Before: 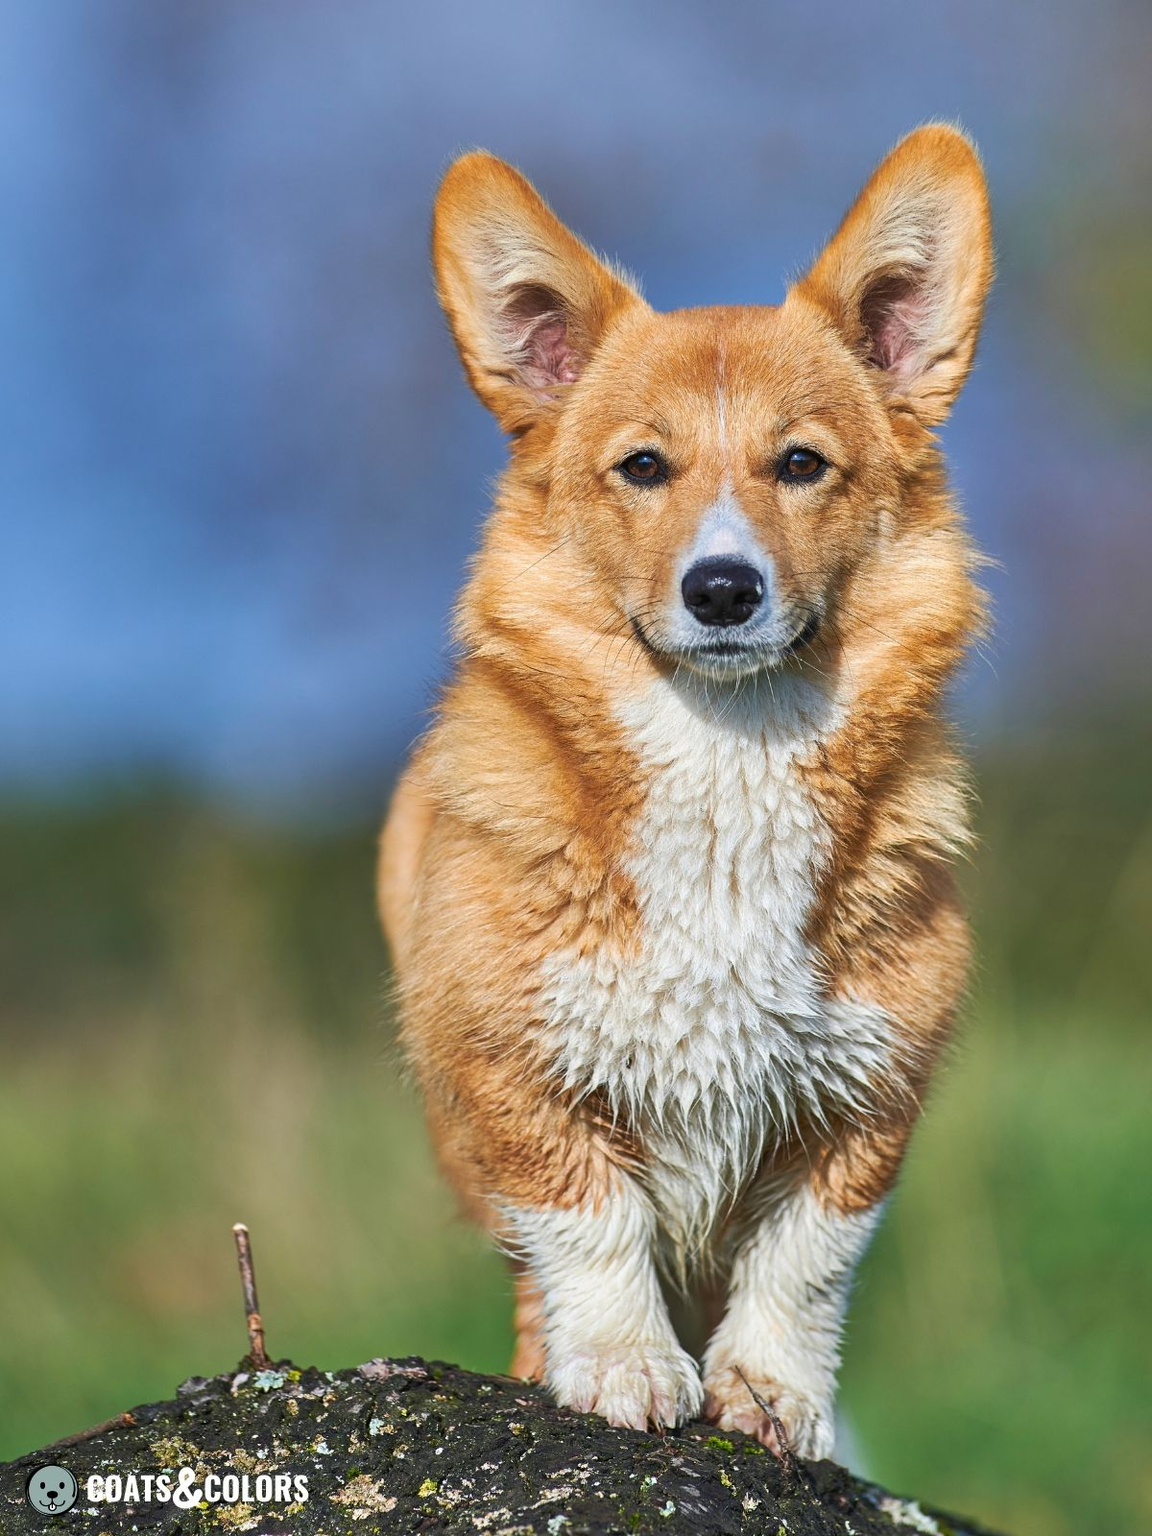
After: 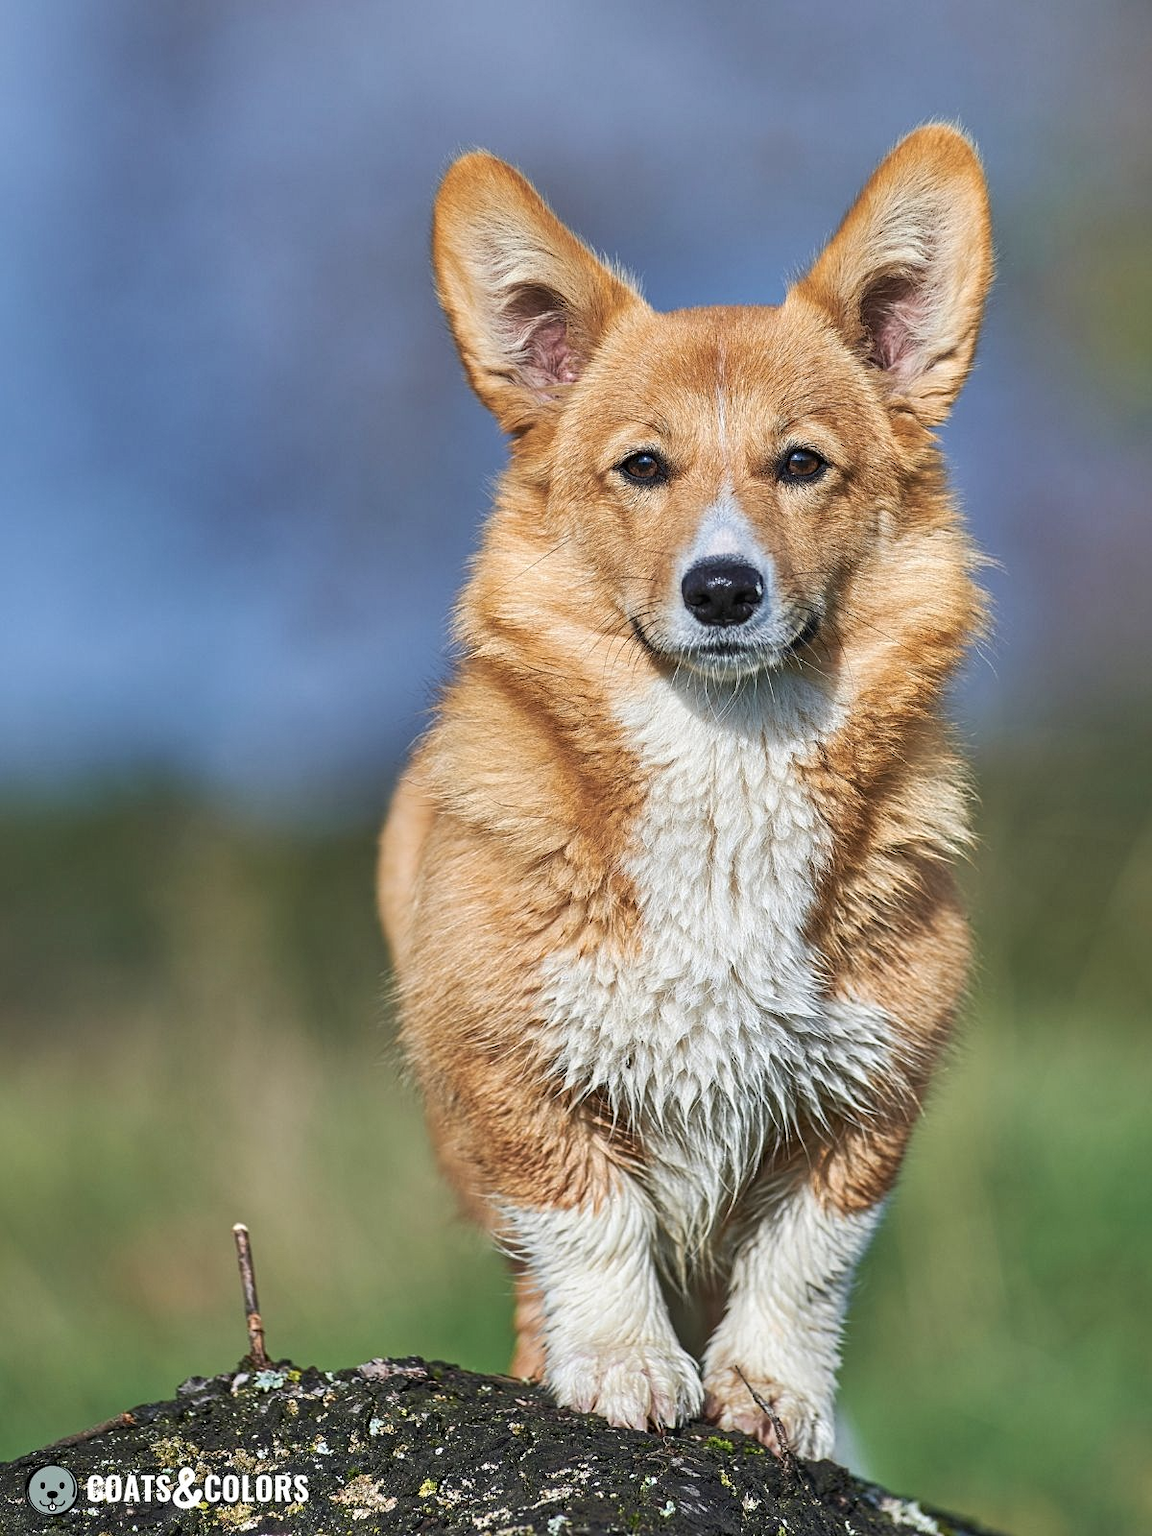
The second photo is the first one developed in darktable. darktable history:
color correction: highlights b* -0.009, saturation 0.827
contrast equalizer: y [[0.5, 0.5, 0.5, 0.512, 0.552, 0.62], [0.5 ×6], [0.5 ×4, 0.504, 0.553], [0 ×6], [0 ×6]]
